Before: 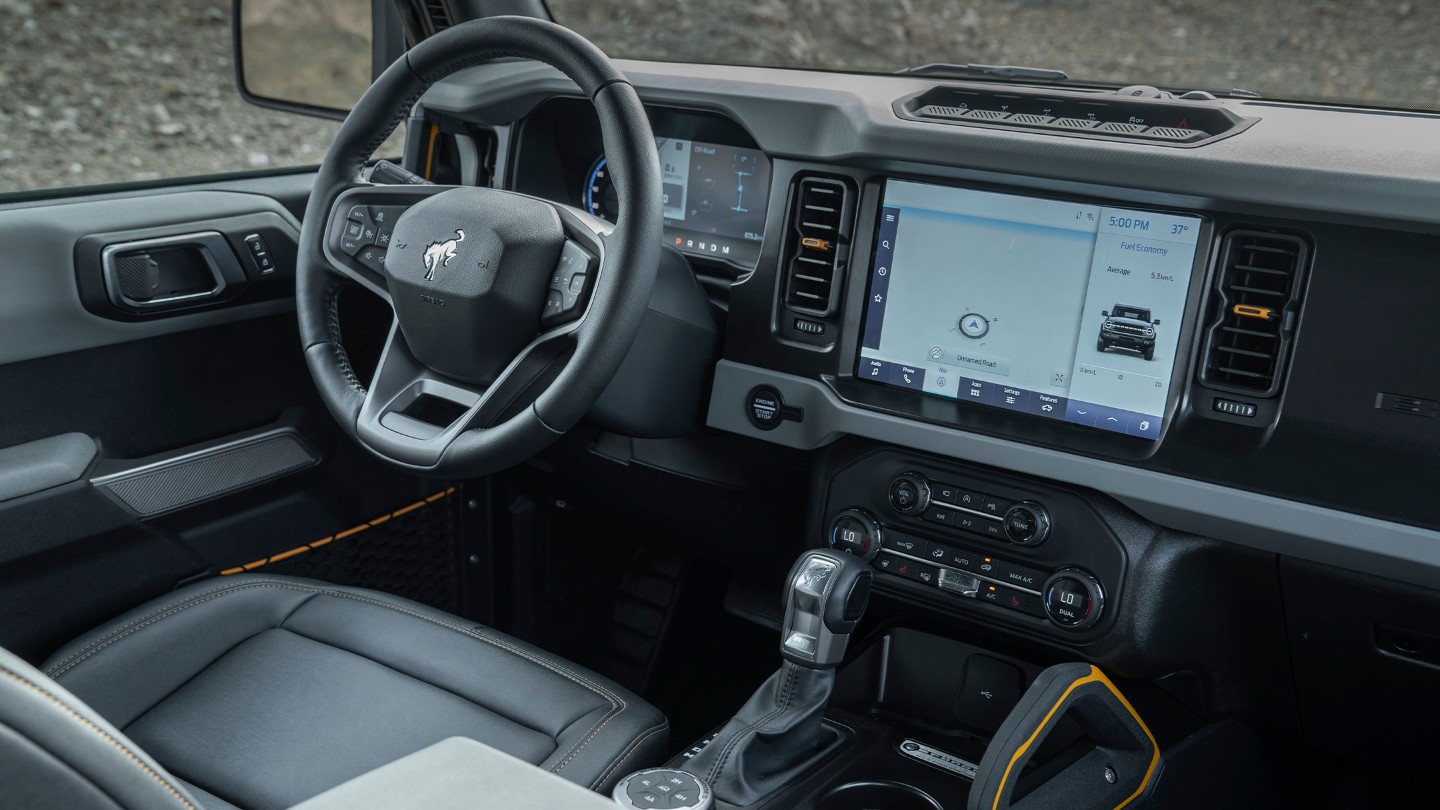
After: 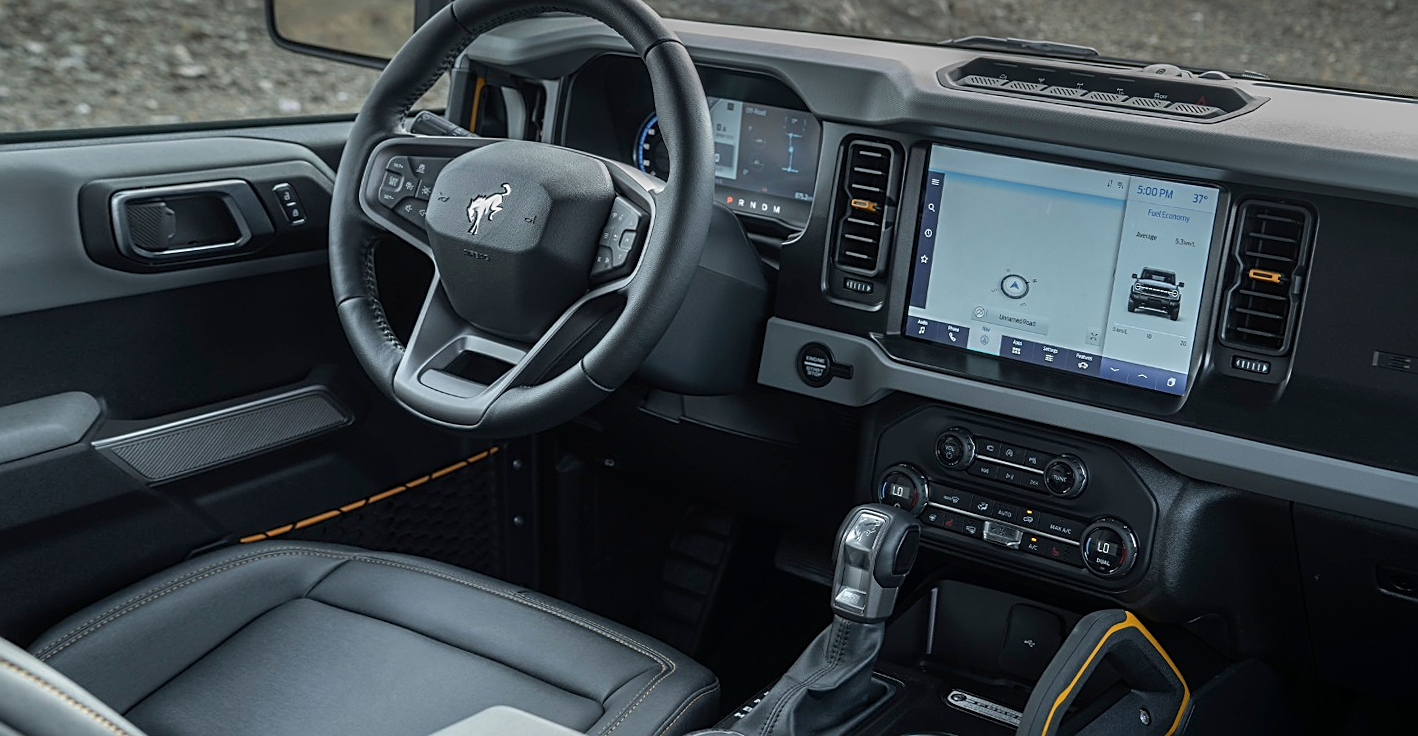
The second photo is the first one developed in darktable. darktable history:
rotate and perspective: rotation -0.013°, lens shift (vertical) -0.027, lens shift (horizontal) 0.178, crop left 0.016, crop right 0.989, crop top 0.082, crop bottom 0.918
sharpen: on, module defaults
